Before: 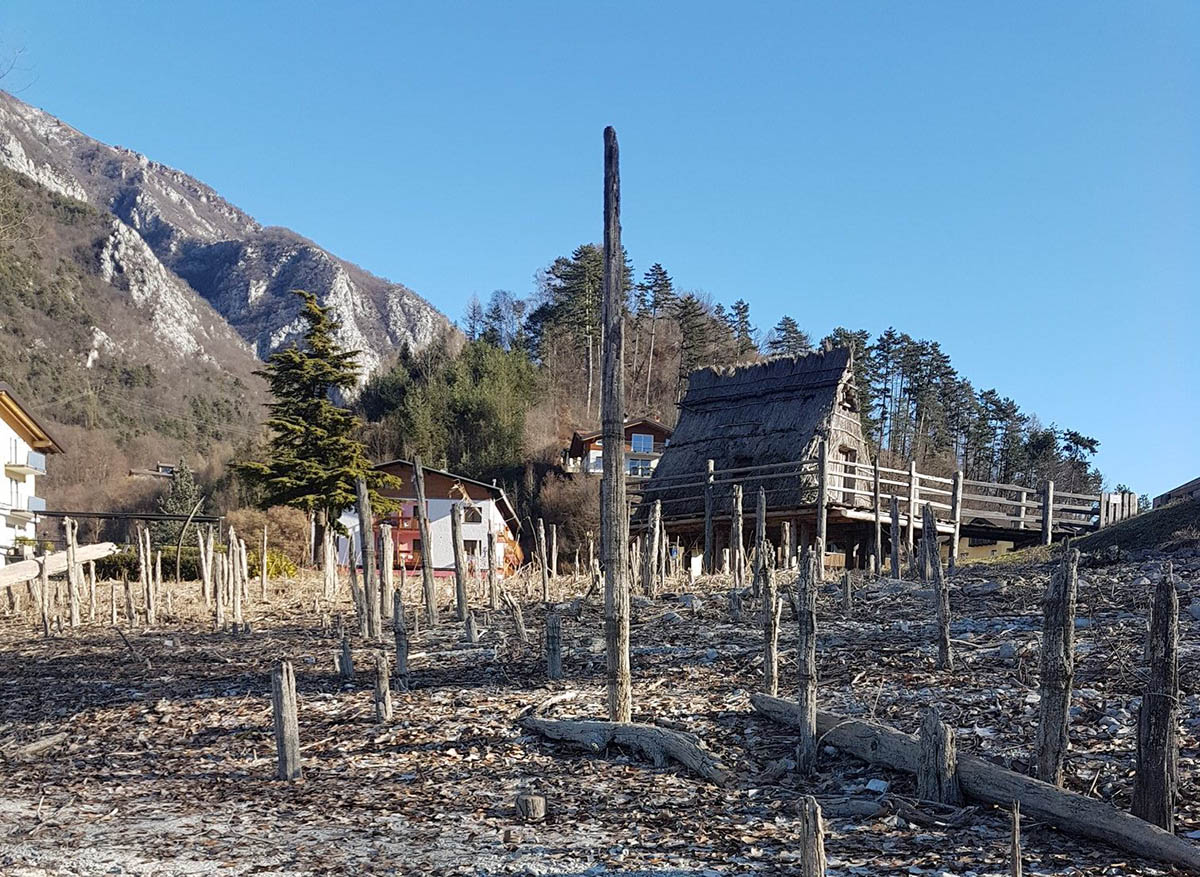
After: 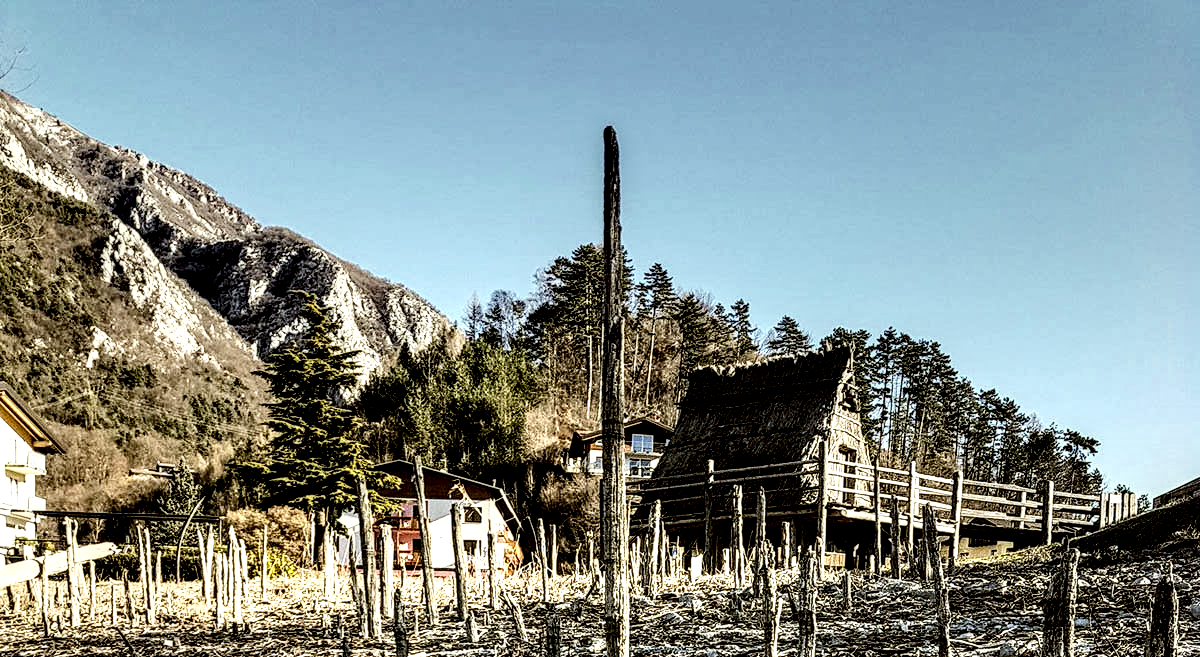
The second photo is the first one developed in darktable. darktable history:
haze removal: compatibility mode true, adaptive false
contrast brightness saturation: contrast -0.28
filmic rgb: black relative exposure -16 EV, white relative exposure 4.97 EV, hardness 6.25
crop: bottom 24.988%
local contrast: highlights 115%, shadows 42%, detail 293%
tone equalizer: -8 EV -0.75 EV, -7 EV -0.7 EV, -6 EV -0.6 EV, -5 EV -0.4 EV, -3 EV 0.4 EV, -2 EV 0.6 EV, -1 EV 0.7 EV, +0 EV 0.75 EV, edges refinement/feathering 500, mask exposure compensation -1.57 EV, preserve details no
color correction: highlights a* -1.43, highlights b* 10.12, shadows a* 0.395, shadows b* 19.35
tone curve: curves: ch0 [(0, 0) (0.118, 0.034) (0.182, 0.124) (0.265, 0.214) (0.504, 0.508) (0.783, 0.825) (1, 1)], color space Lab, linked channels, preserve colors none
